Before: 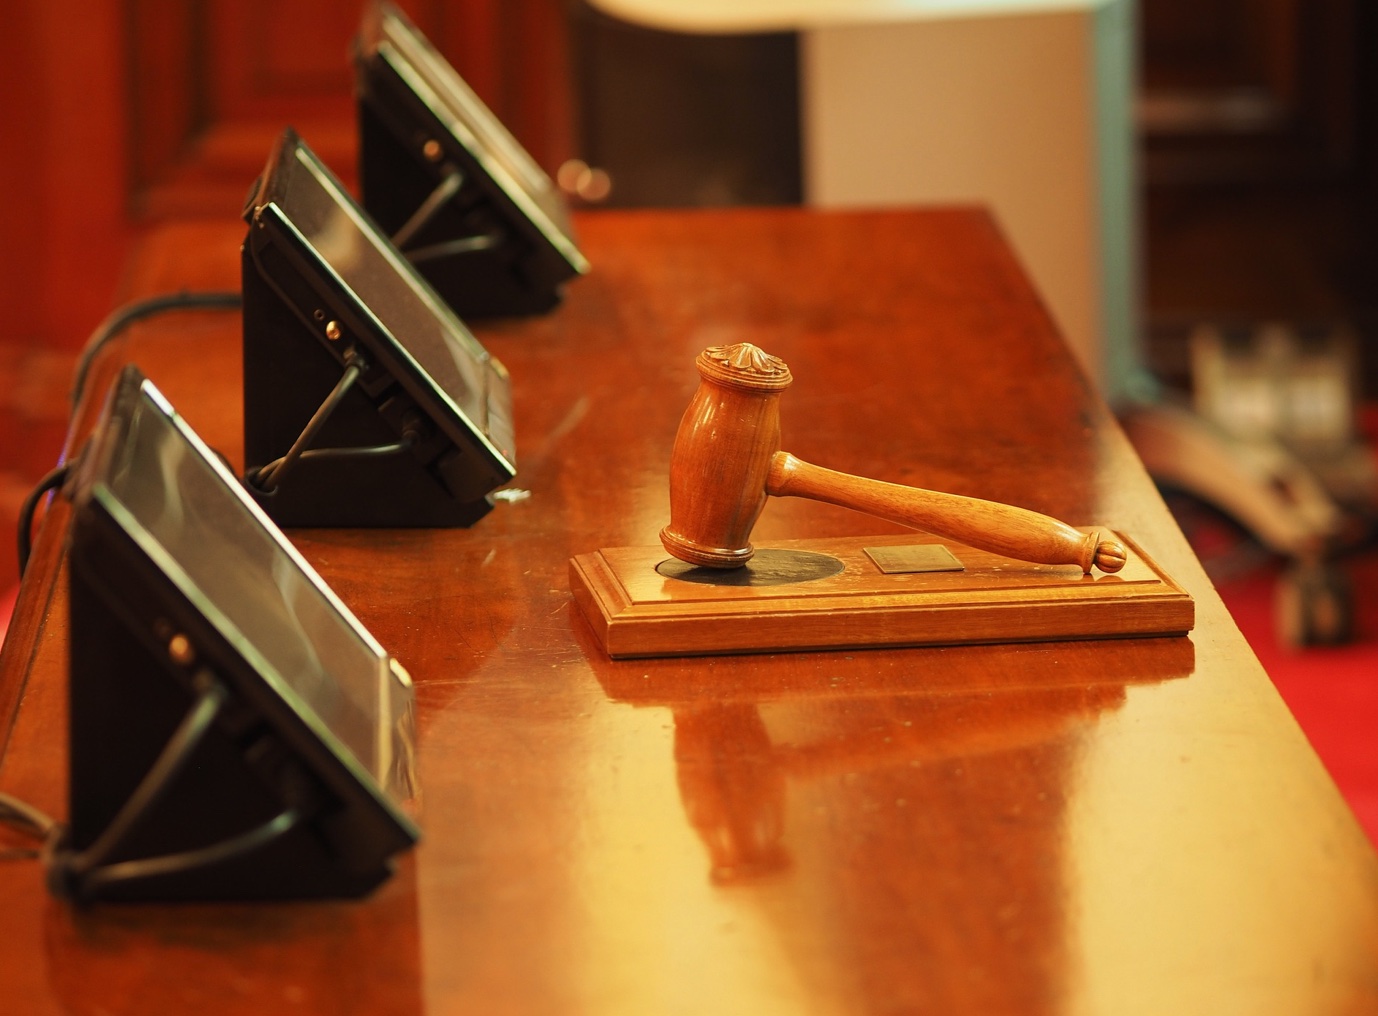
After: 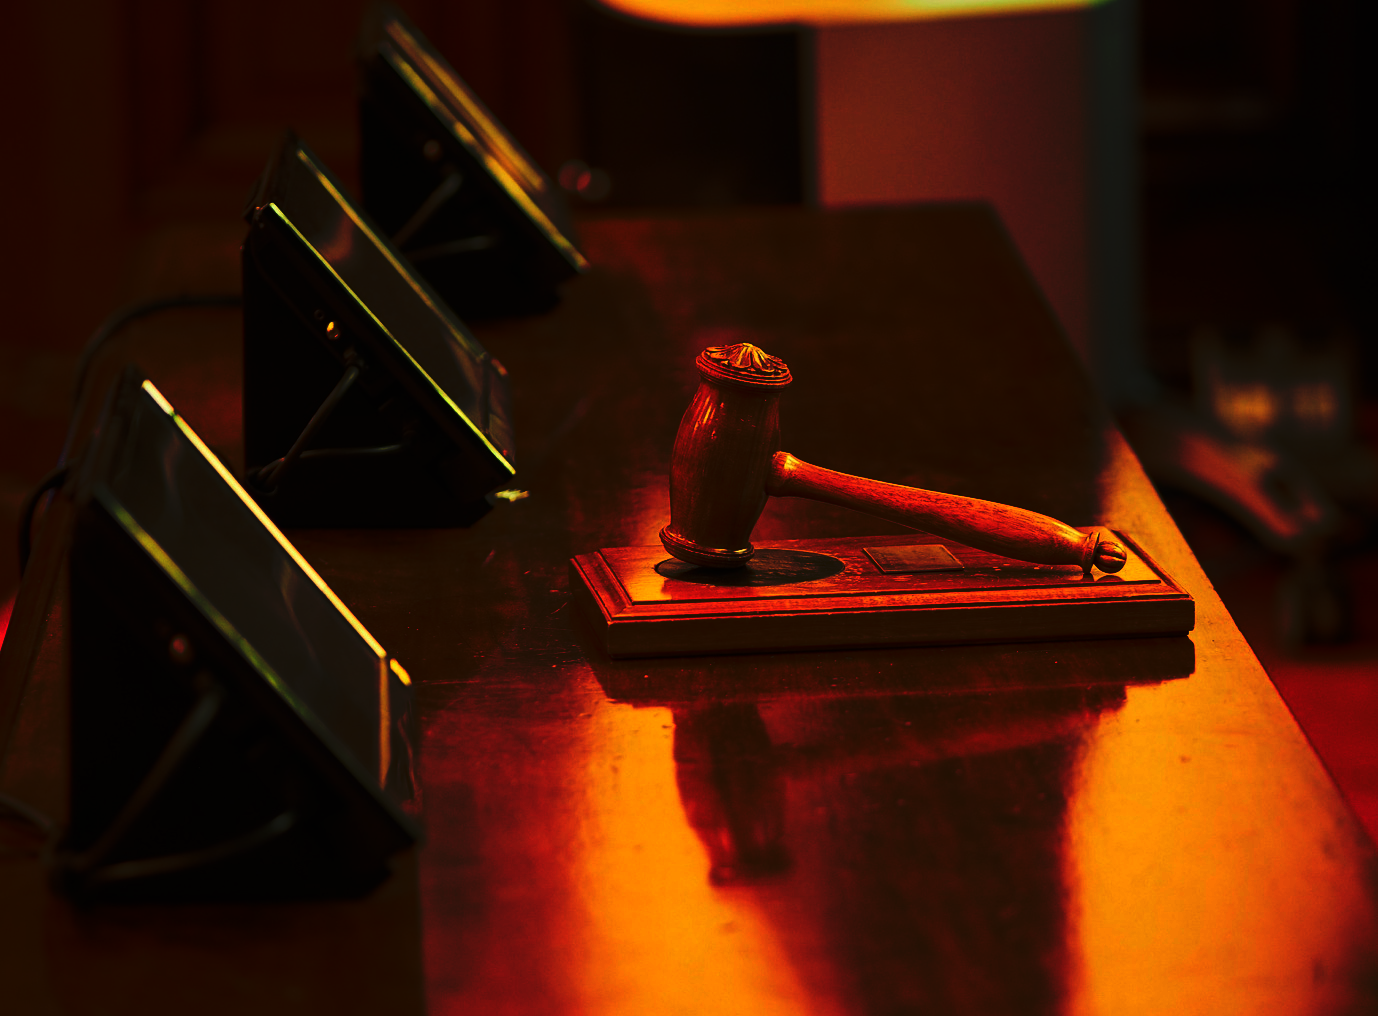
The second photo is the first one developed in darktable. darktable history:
tone curve: curves: ch0 [(0, 0) (0.003, 0.032) (0.53, 0.368) (0.901, 0.866) (1, 1)]
contrast brightness saturation: contrast 0.15, brightness -0.01, saturation 0.1
base curve: curves: ch0 [(0, 0) (0.472, 0.455) (1, 1)]
white balance: red 1.029, blue 0.92
